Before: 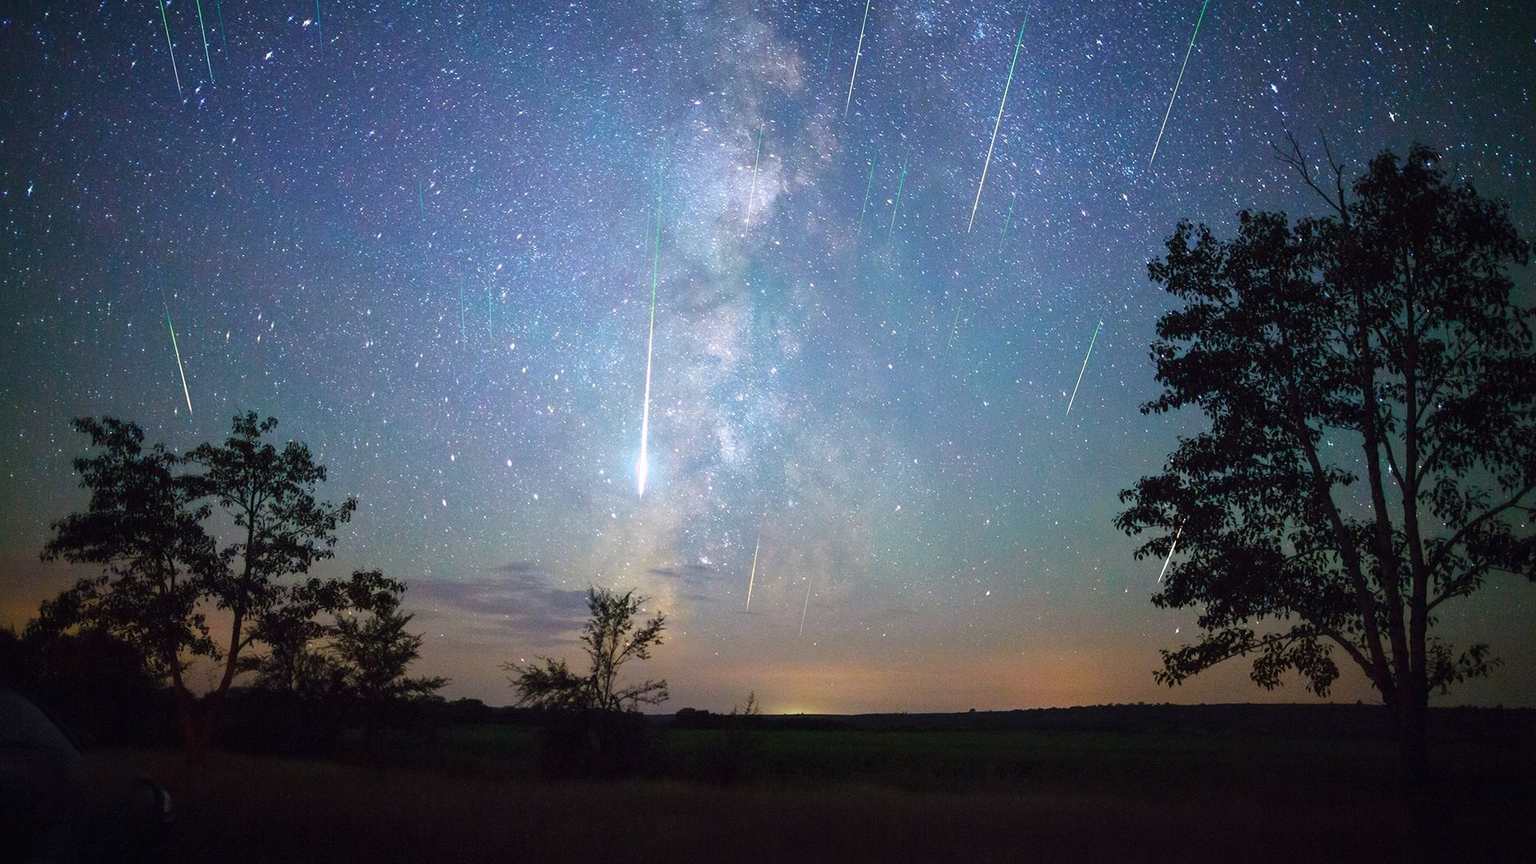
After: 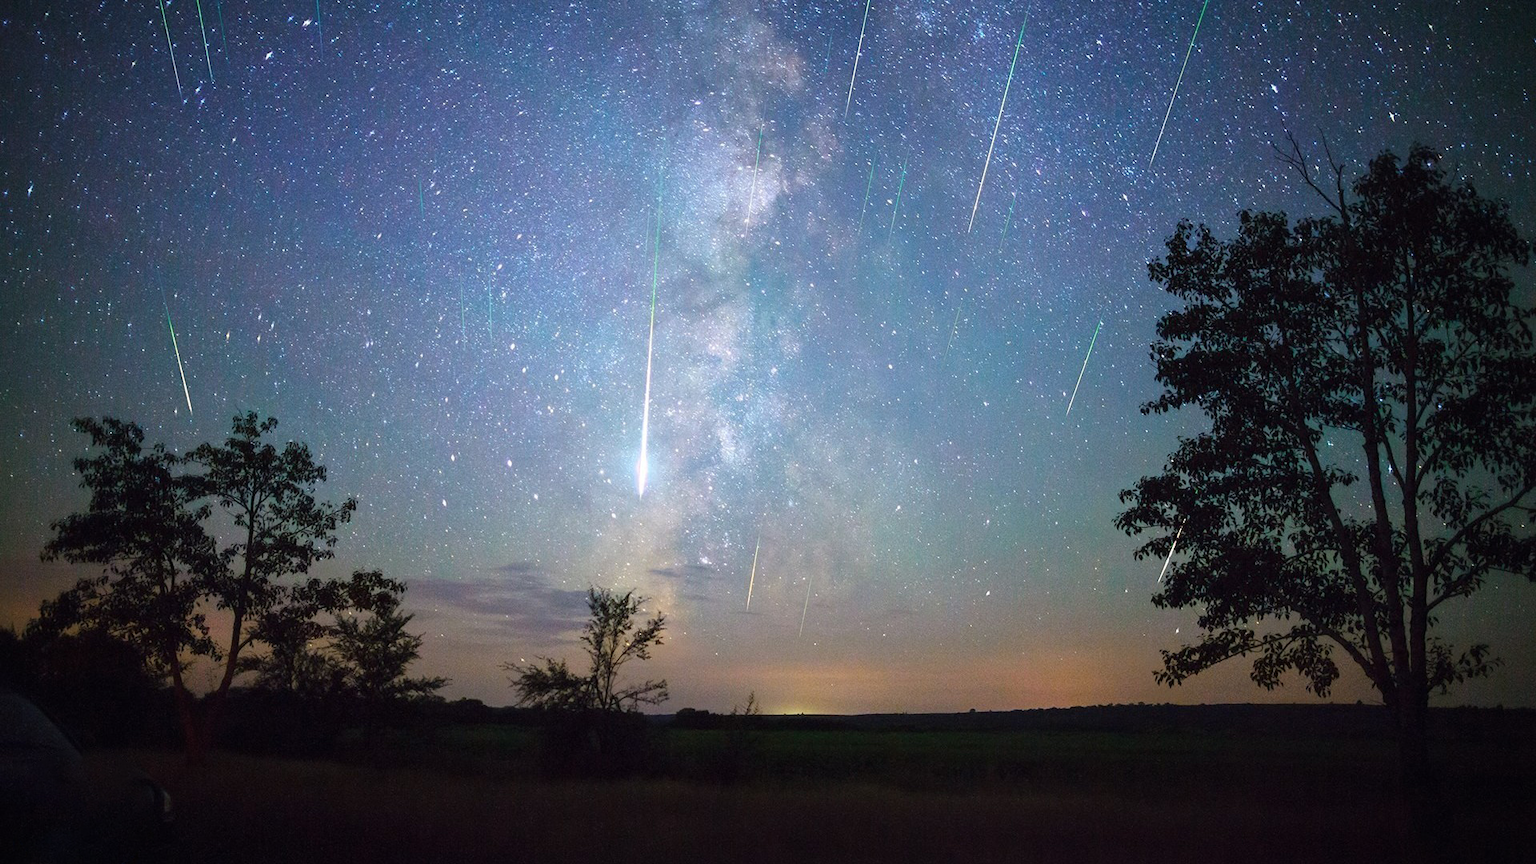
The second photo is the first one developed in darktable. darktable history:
vignetting: brightness -0.194, saturation -0.301
